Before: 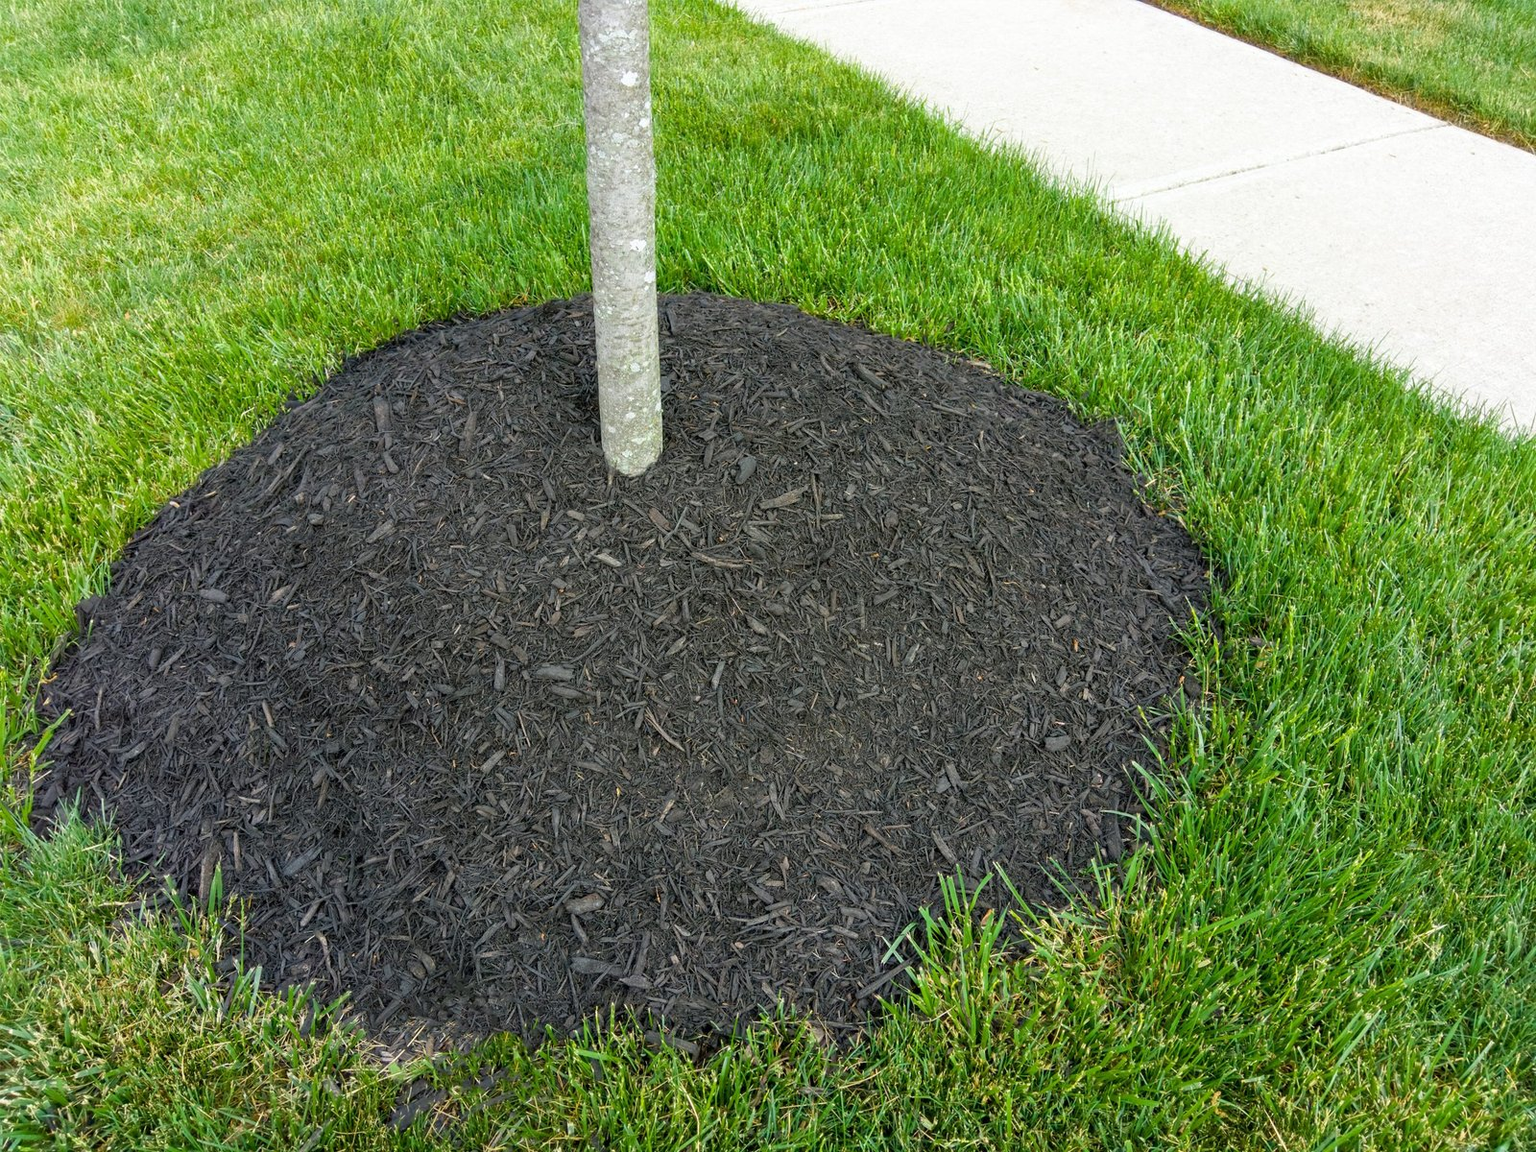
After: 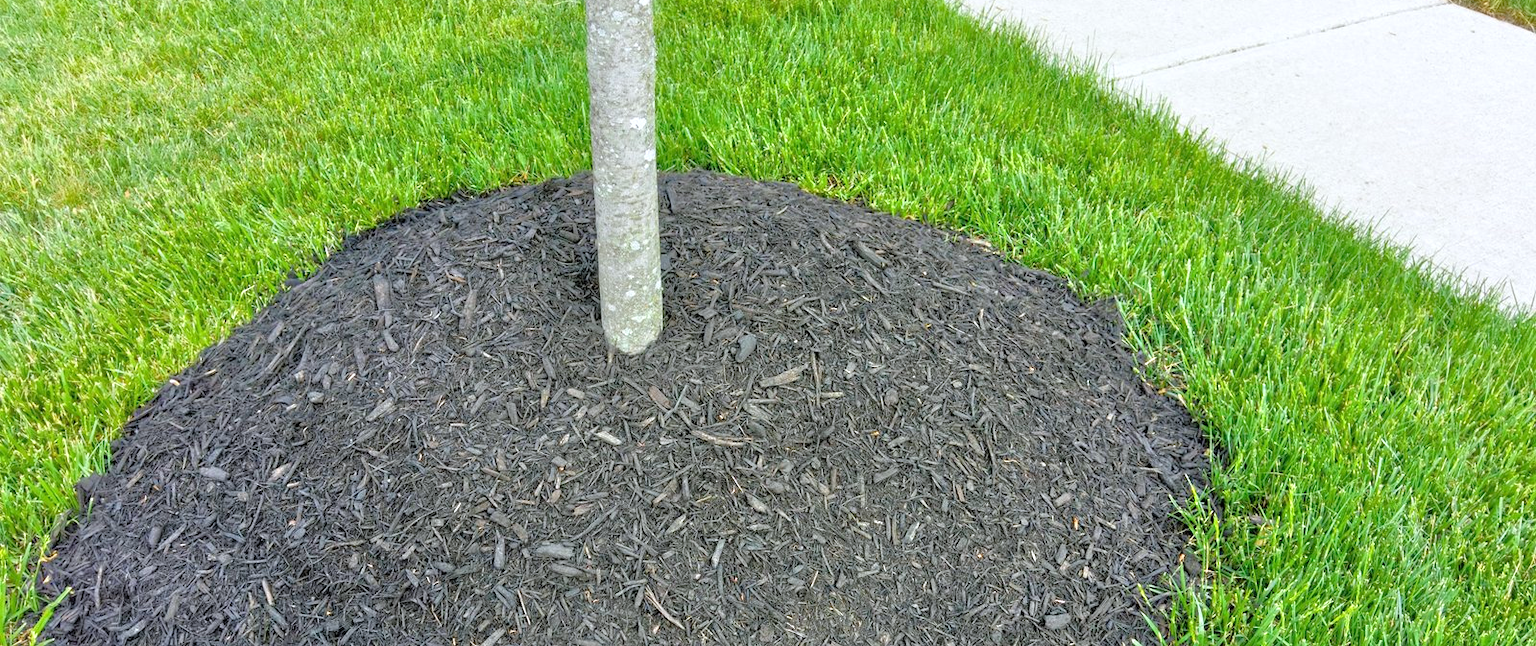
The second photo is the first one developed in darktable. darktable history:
crop and rotate: top 10.605%, bottom 33.274%
white balance: red 0.983, blue 1.036
tone equalizer: -7 EV 0.15 EV, -6 EV 0.6 EV, -5 EV 1.15 EV, -4 EV 1.33 EV, -3 EV 1.15 EV, -2 EV 0.6 EV, -1 EV 0.15 EV, mask exposure compensation -0.5 EV
